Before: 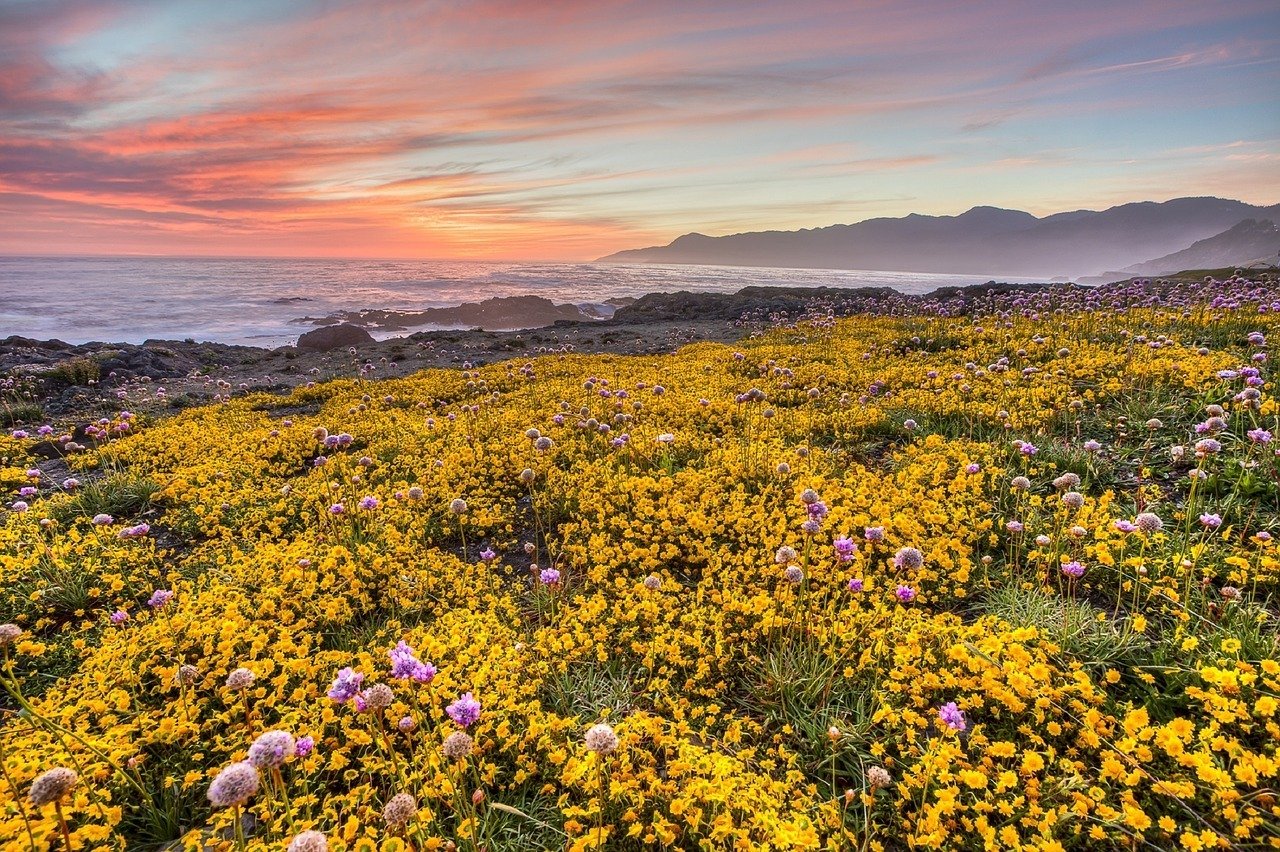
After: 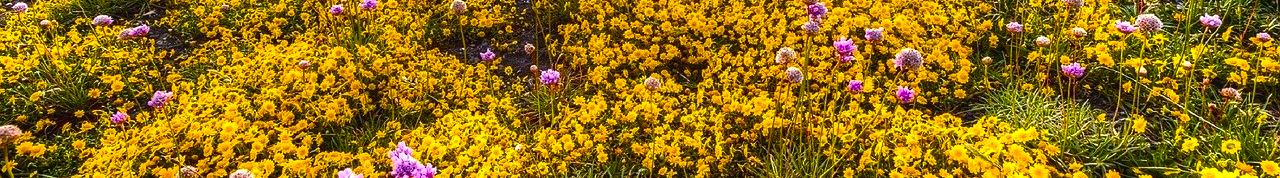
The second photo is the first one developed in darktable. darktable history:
crop and rotate: top 58.656%, bottom 20.447%
color balance rgb: perceptual saturation grading › global saturation 35.897%, perceptual saturation grading › shadows 34.742%, perceptual brilliance grading › global brilliance 15.541%, perceptual brilliance grading › shadows -34.854%, global vibrance 14.255%
contrast equalizer: y [[0.5, 0.488, 0.462, 0.461, 0.491, 0.5], [0.5 ×6], [0.5 ×6], [0 ×6], [0 ×6]]
shadows and highlights: soften with gaussian
